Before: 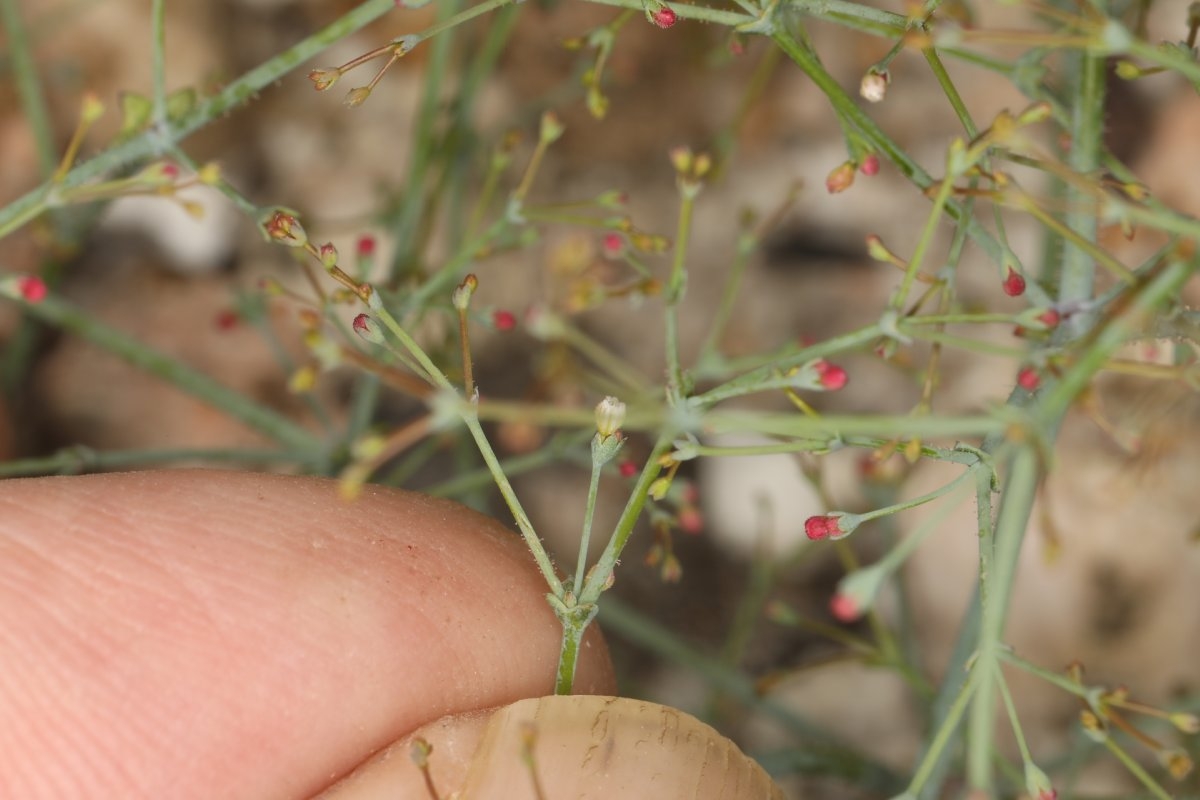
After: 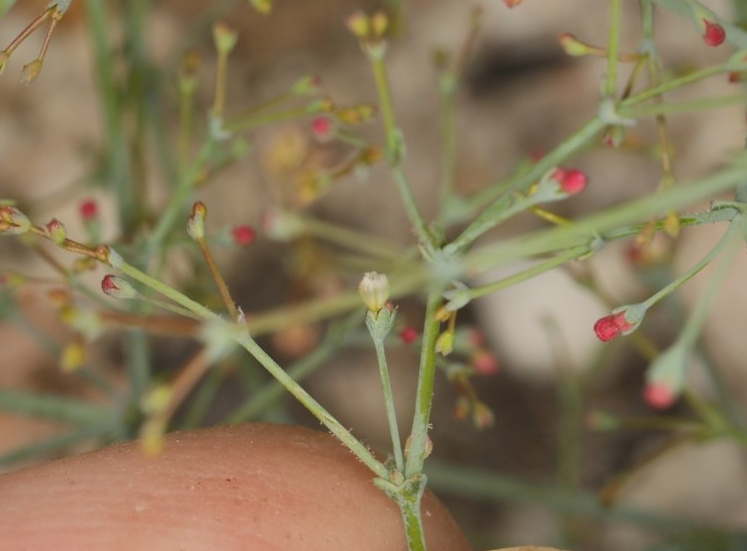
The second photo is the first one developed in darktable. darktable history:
shadows and highlights: shadows 39.68, highlights -60.05
crop and rotate: angle 19.05°, left 6.958%, right 3.715%, bottom 1.082%
